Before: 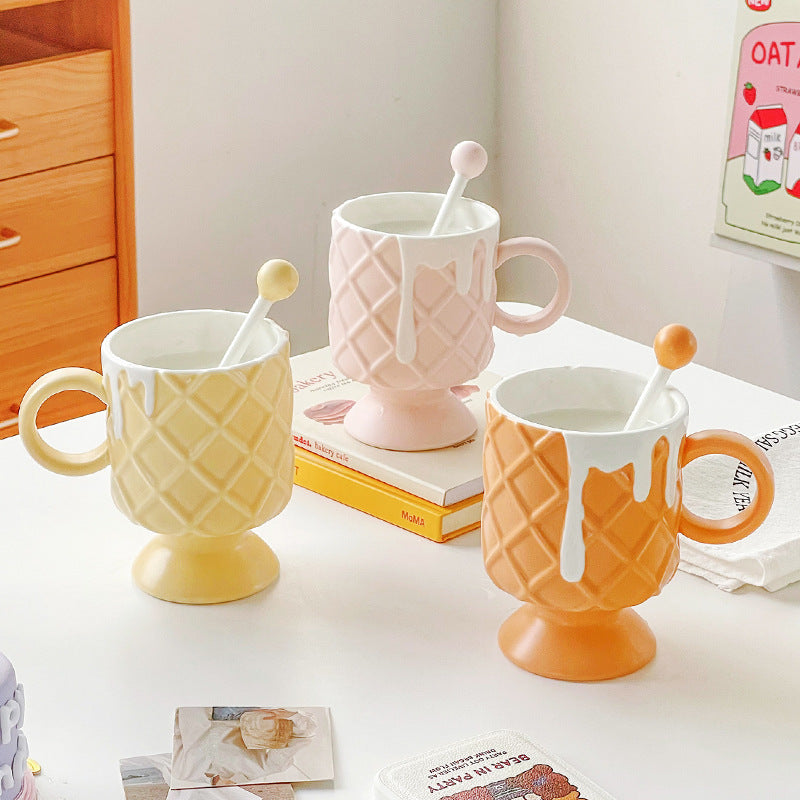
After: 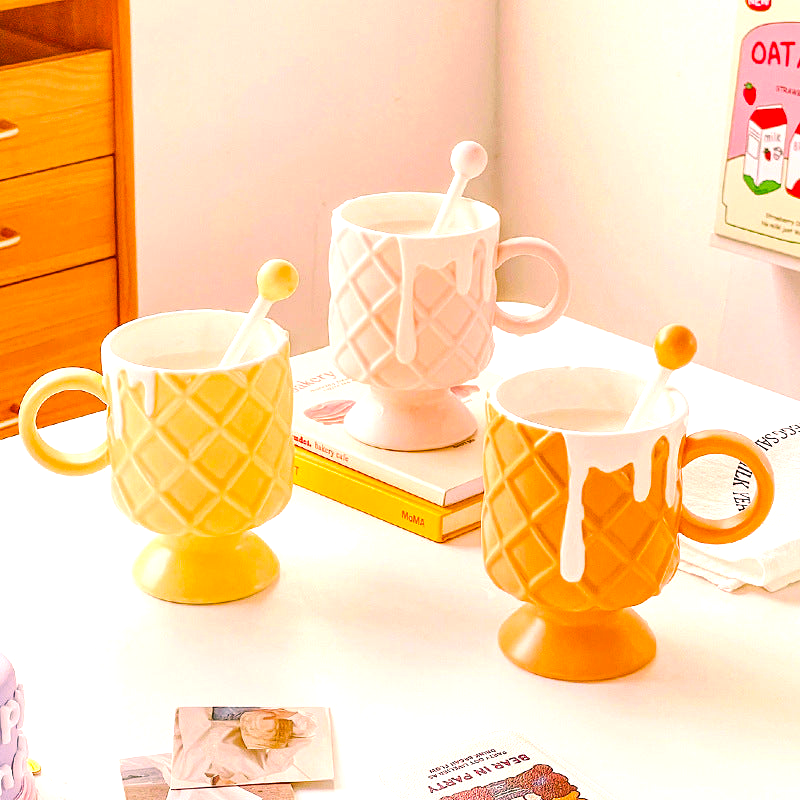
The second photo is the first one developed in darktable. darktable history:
color balance rgb: highlights gain › chroma 4.49%, highlights gain › hue 33.51°, perceptual saturation grading › global saturation 29.761%, perceptual brilliance grading › highlights 19.655%, perceptual brilliance grading › mid-tones 19.86%, perceptual brilliance grading › shadows -19.788%, global vibrance 20%
